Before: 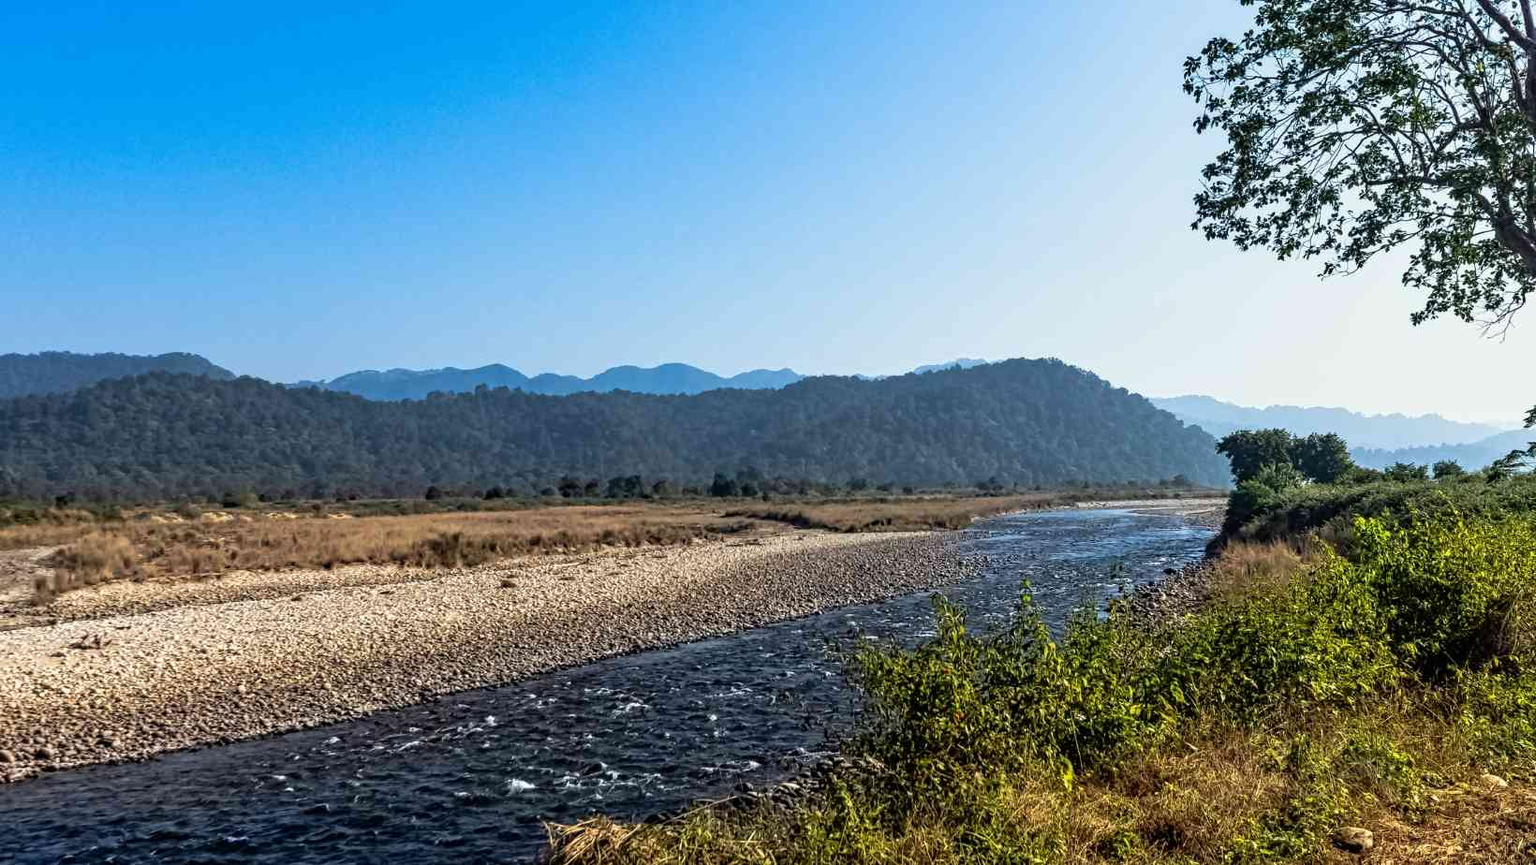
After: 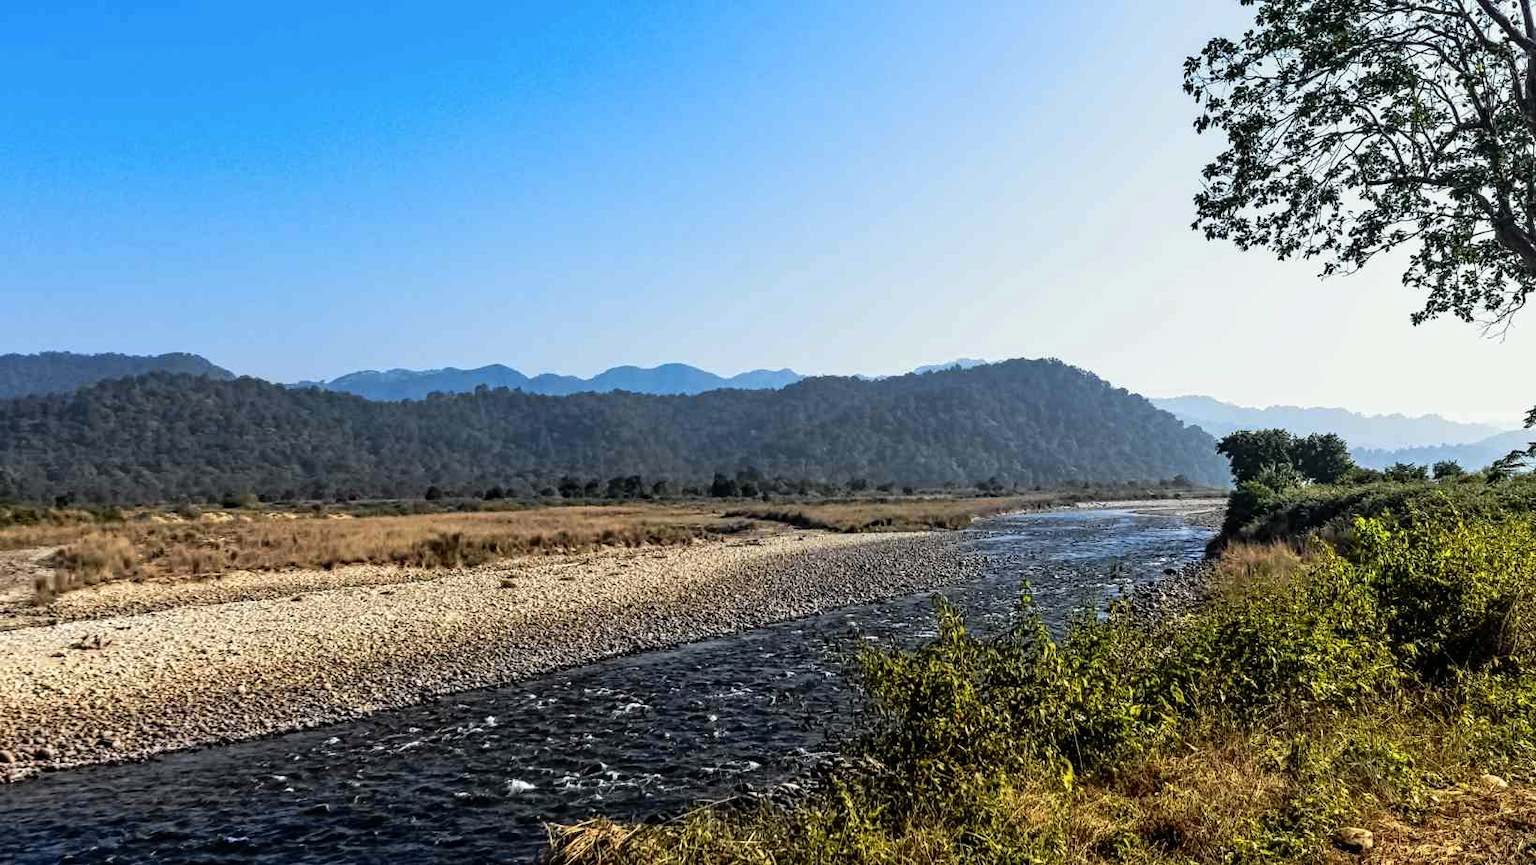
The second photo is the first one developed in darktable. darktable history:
tone curve: curves: ch0 [(0, 0) (0.037, 0.025) (0.131, 0.093) (0.275, 0.256) (0.497, 0.51) (0.617, 0.643) (0.704, 0.732) (0.813, 0.832) (0.911, 0.925) (0.997, 0.995)]; ch1 [(0, 0) (0.301, 0.3) (0.444, 0.45) (0.493, 0.495) (0.507, 0.503) (0.534, 0.533) (0.582, 0.58) (0.658, 0.693) (0.746, 0.77) (1, 1)]; ch2 [(0, 0) (0.246, 0.233) (0.36, 0.352) (0.415, 0.418) (0.476, 0.492) (0.502, 0.504) (0.525, 0.518) (0.539, 0.544) (0.586, 0.602) (0.634, 0.651) (0.706, 0.727) (0.853, 0.852) (1, 0.951)], color space Lab, independent channels, preserve colors none
contrast brightness saturation: saturation -0.05
